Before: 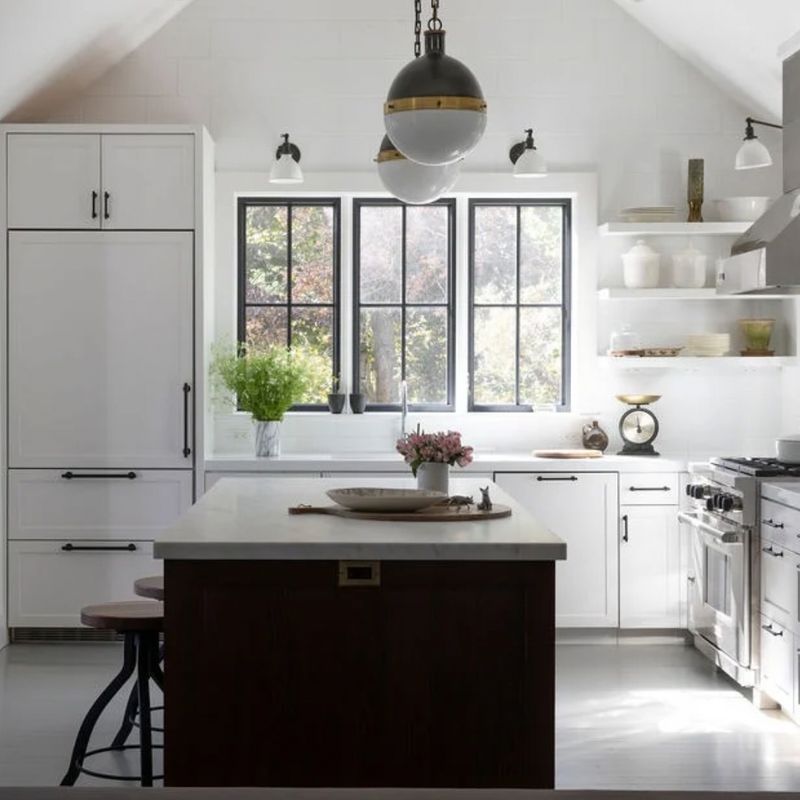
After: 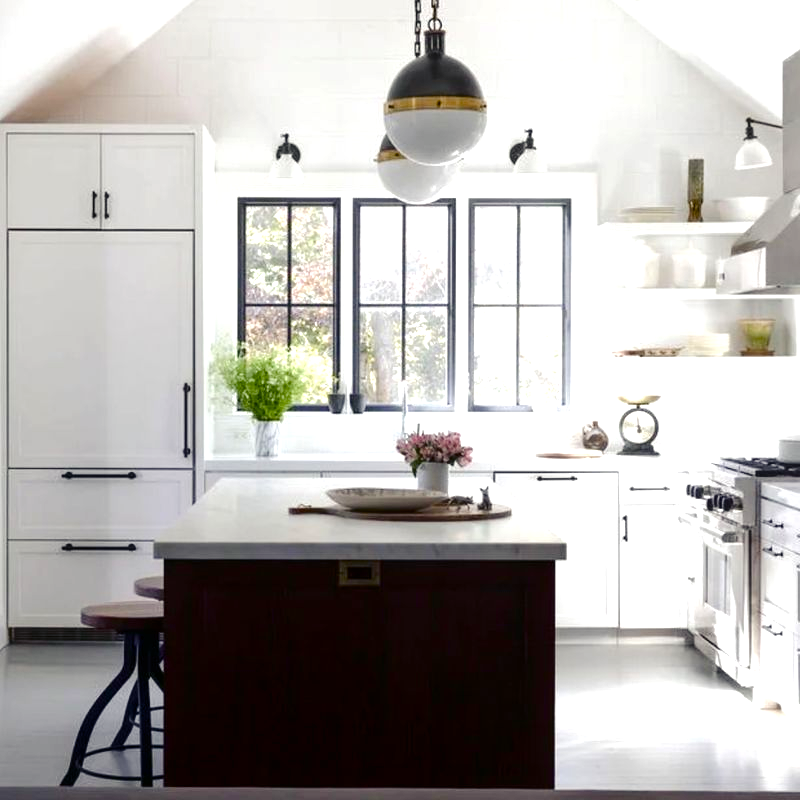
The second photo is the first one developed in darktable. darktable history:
color balance rgb: shadows lift › luminance -21.72%, shadows lift › chroma 6.617%, shadows lift › hue 269.2°, highlights gain › luminance 14.811%, linear chroma grading › global chroma 14.772%, perceptual saturation grading › global saturation 20%, perceptual saturation grading › highlights -50.27%, perceptual saturation grading › shadows 30.398%, global vibrance 9.788%
exposure: exposure 0.649 EV, compensate exposure bias true, compensate highlight preservation false
tone curve: curves: ch0 [(0, 0) (0.003, 0.005) (0.011, 0.006) (0.025, 0.013) (0.044, 0.027) (0.069, 0.042) (0.1, 0.06) (0.136, 0.085) (0.177, 0.118) (0.224, 0.171) (0.277, 0.239) (0.335, 0.314) (0.399, 0.394) (0.468, 0.473) (0.543, 0.552) (0.623, 0.64) (0.709, 0.718) (0.801, 0.801) (0.898, 0.882) (1, 1)], color space Lab, independent channels, preserve colors none
